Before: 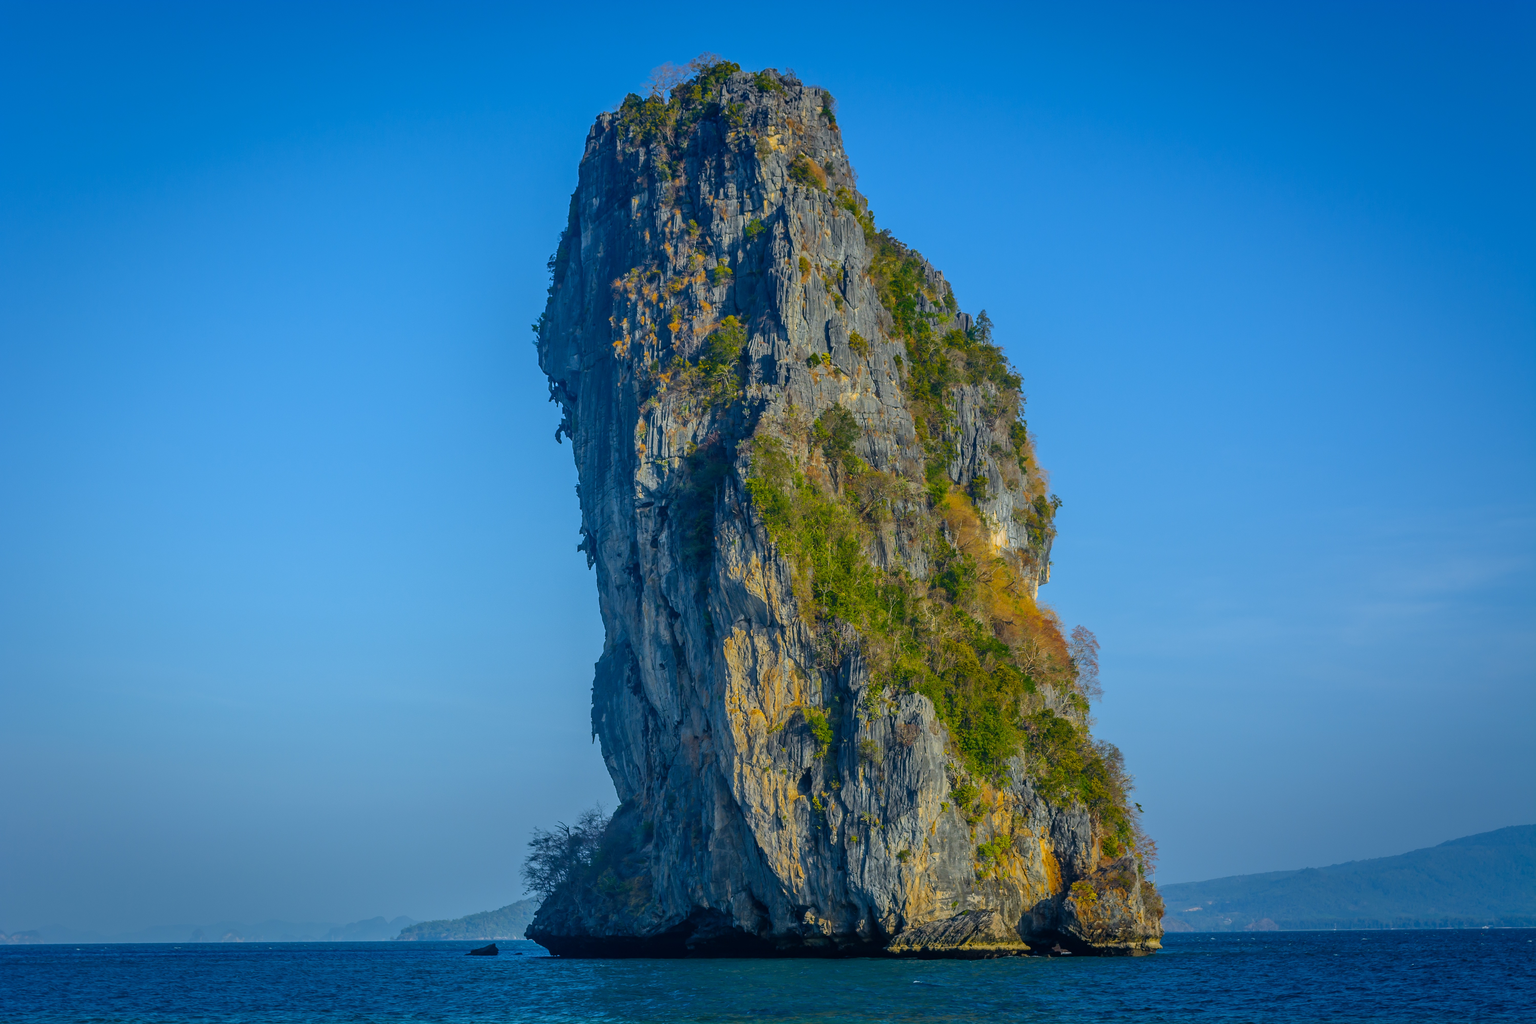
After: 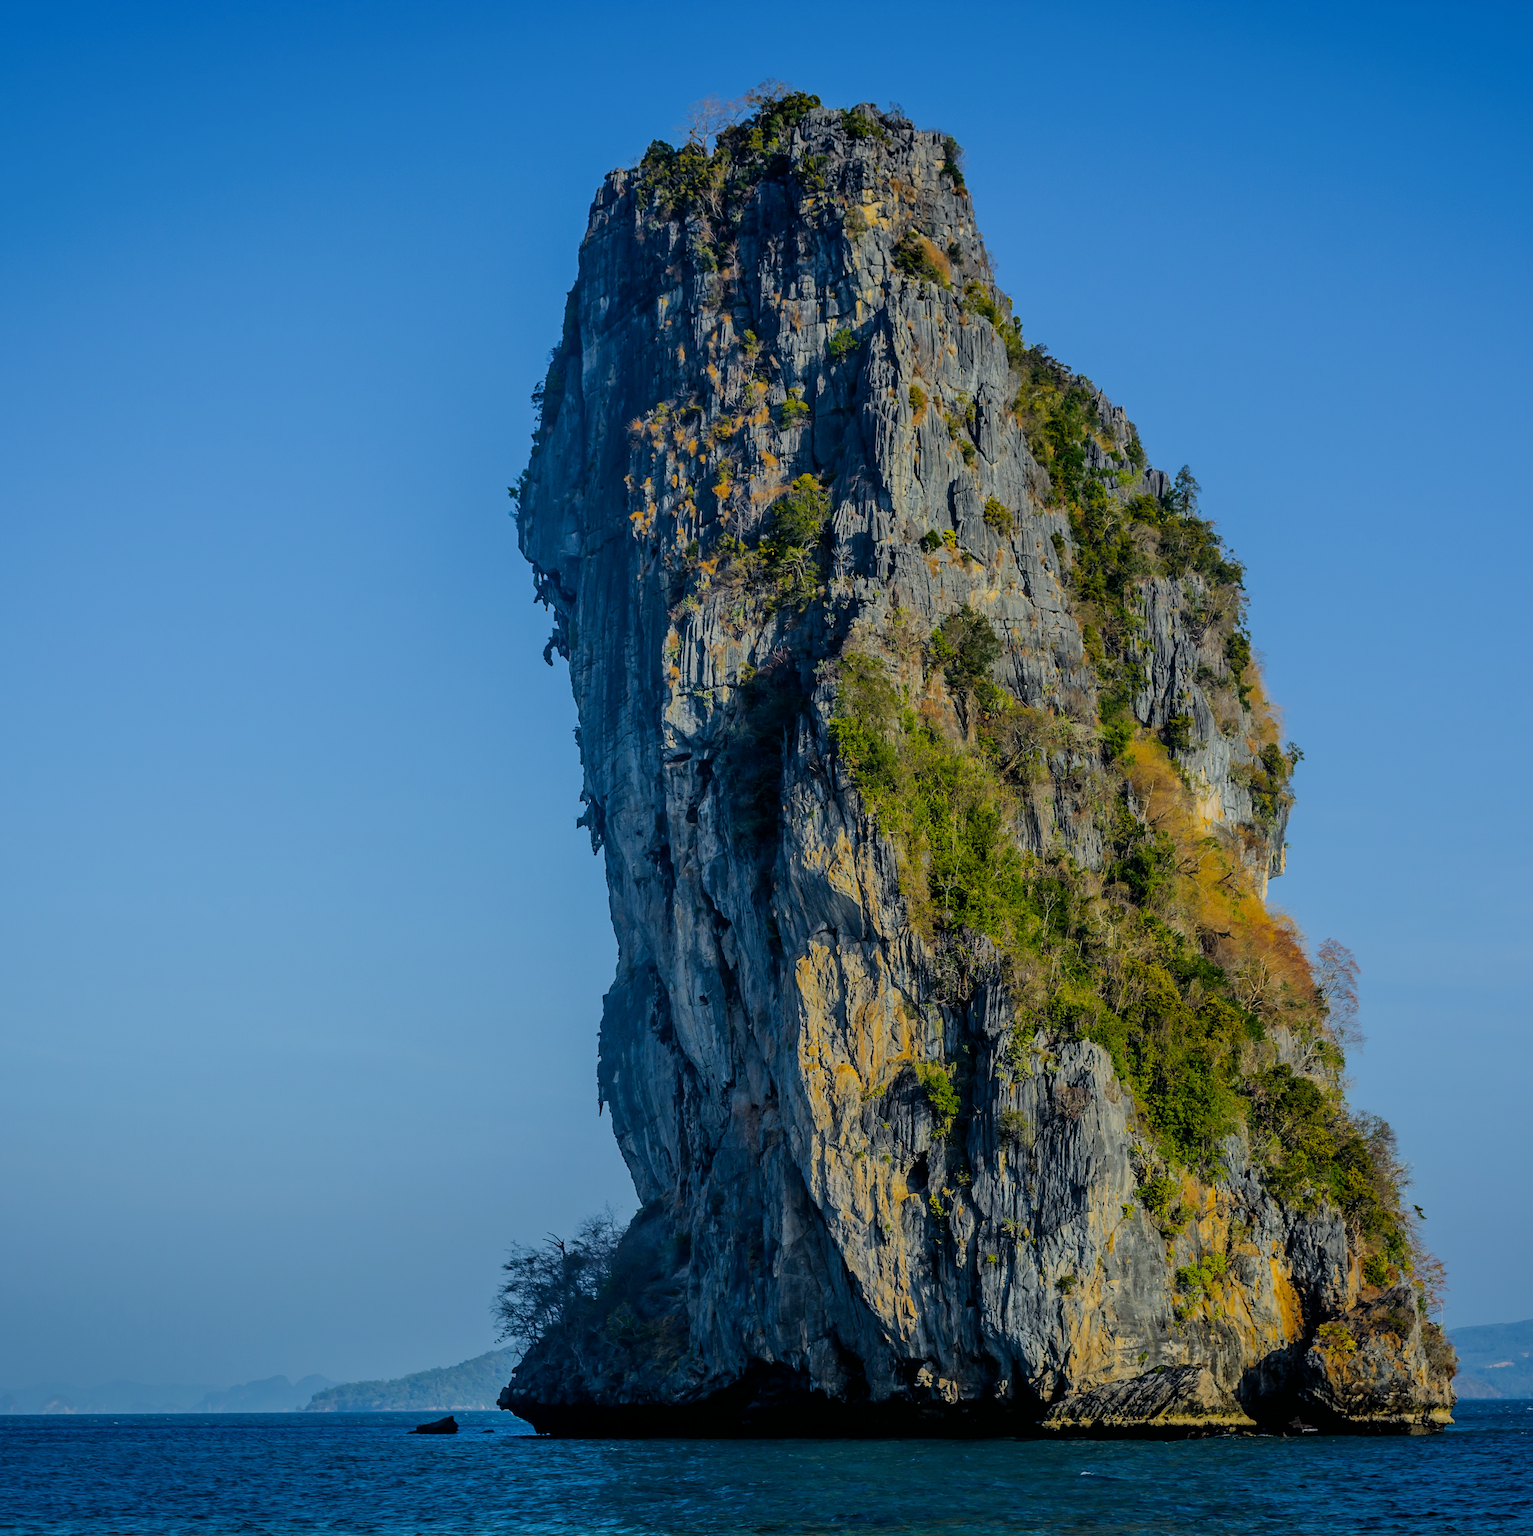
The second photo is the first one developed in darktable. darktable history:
filmic rgb: black relative exposure -4.2 EV, white relative exposure 5.11 EV, hardness 2.11, contrast 1.182
crop and rotate: left 12.588%, right 20.846%
exposure: compensate highlight preservation false
